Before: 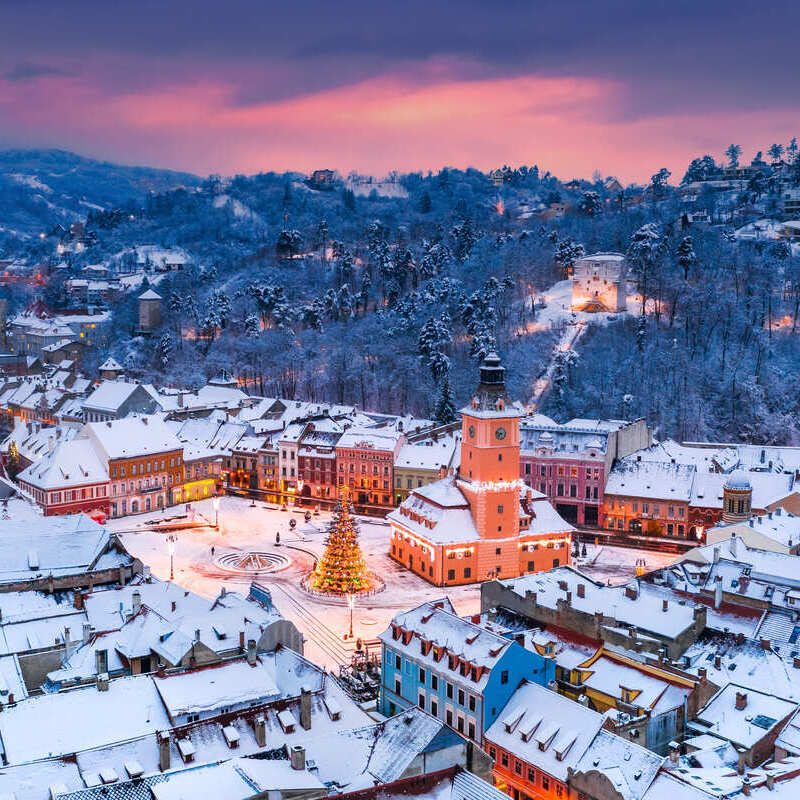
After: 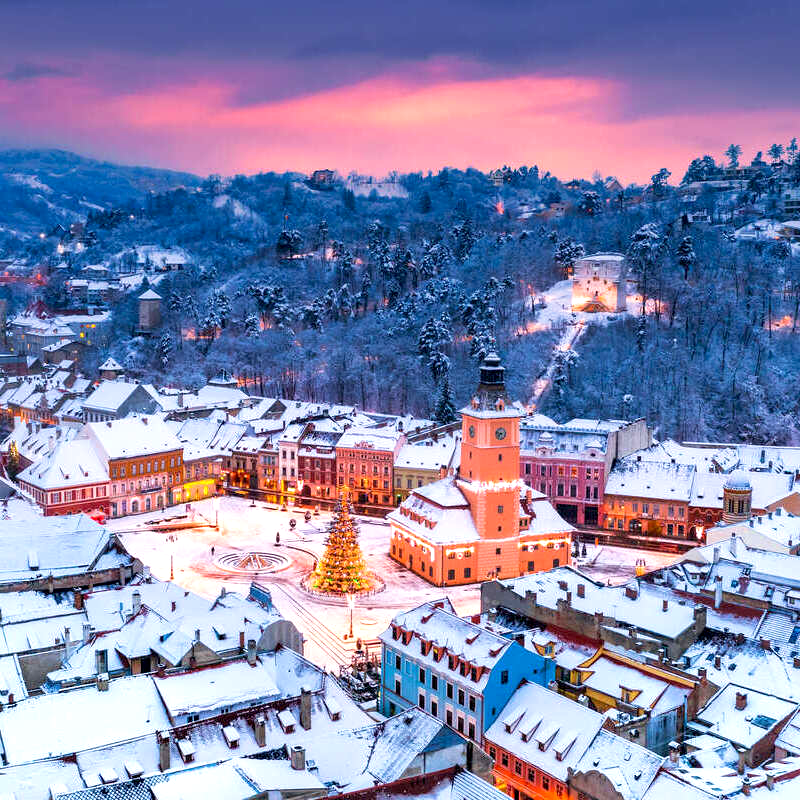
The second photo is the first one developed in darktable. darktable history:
exposure: black level correction 0.005, exposure 0.417 EV, compensate highlight preservation false
velvia: on, module defaults
tone equalizer: on, module defaults
